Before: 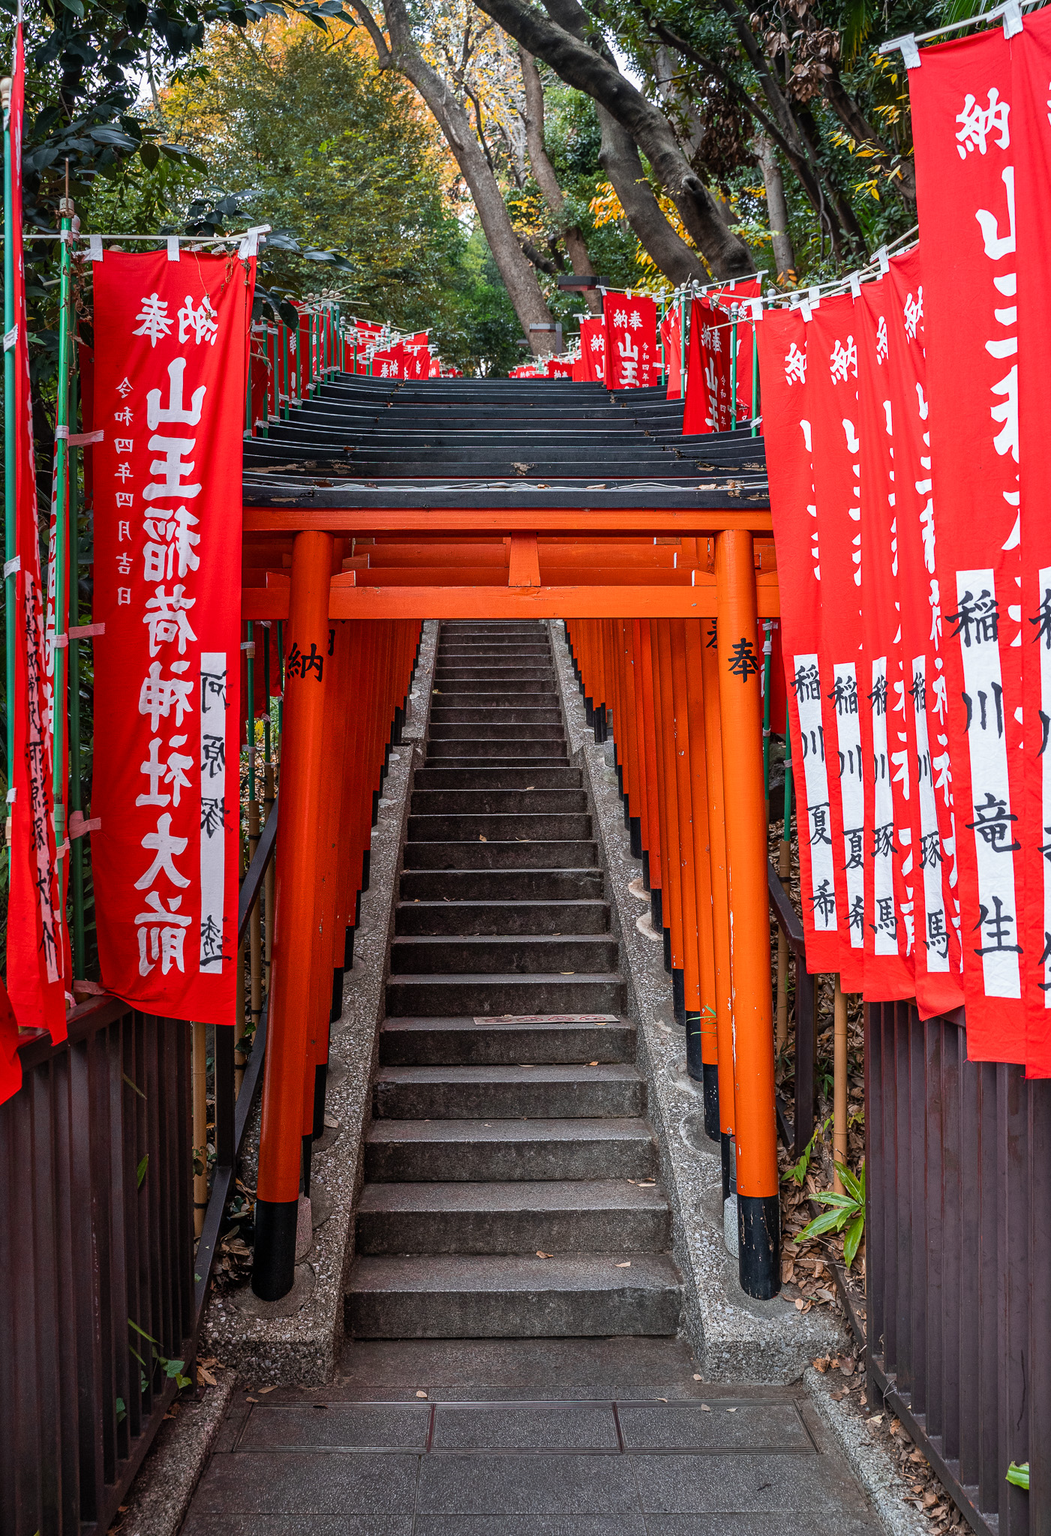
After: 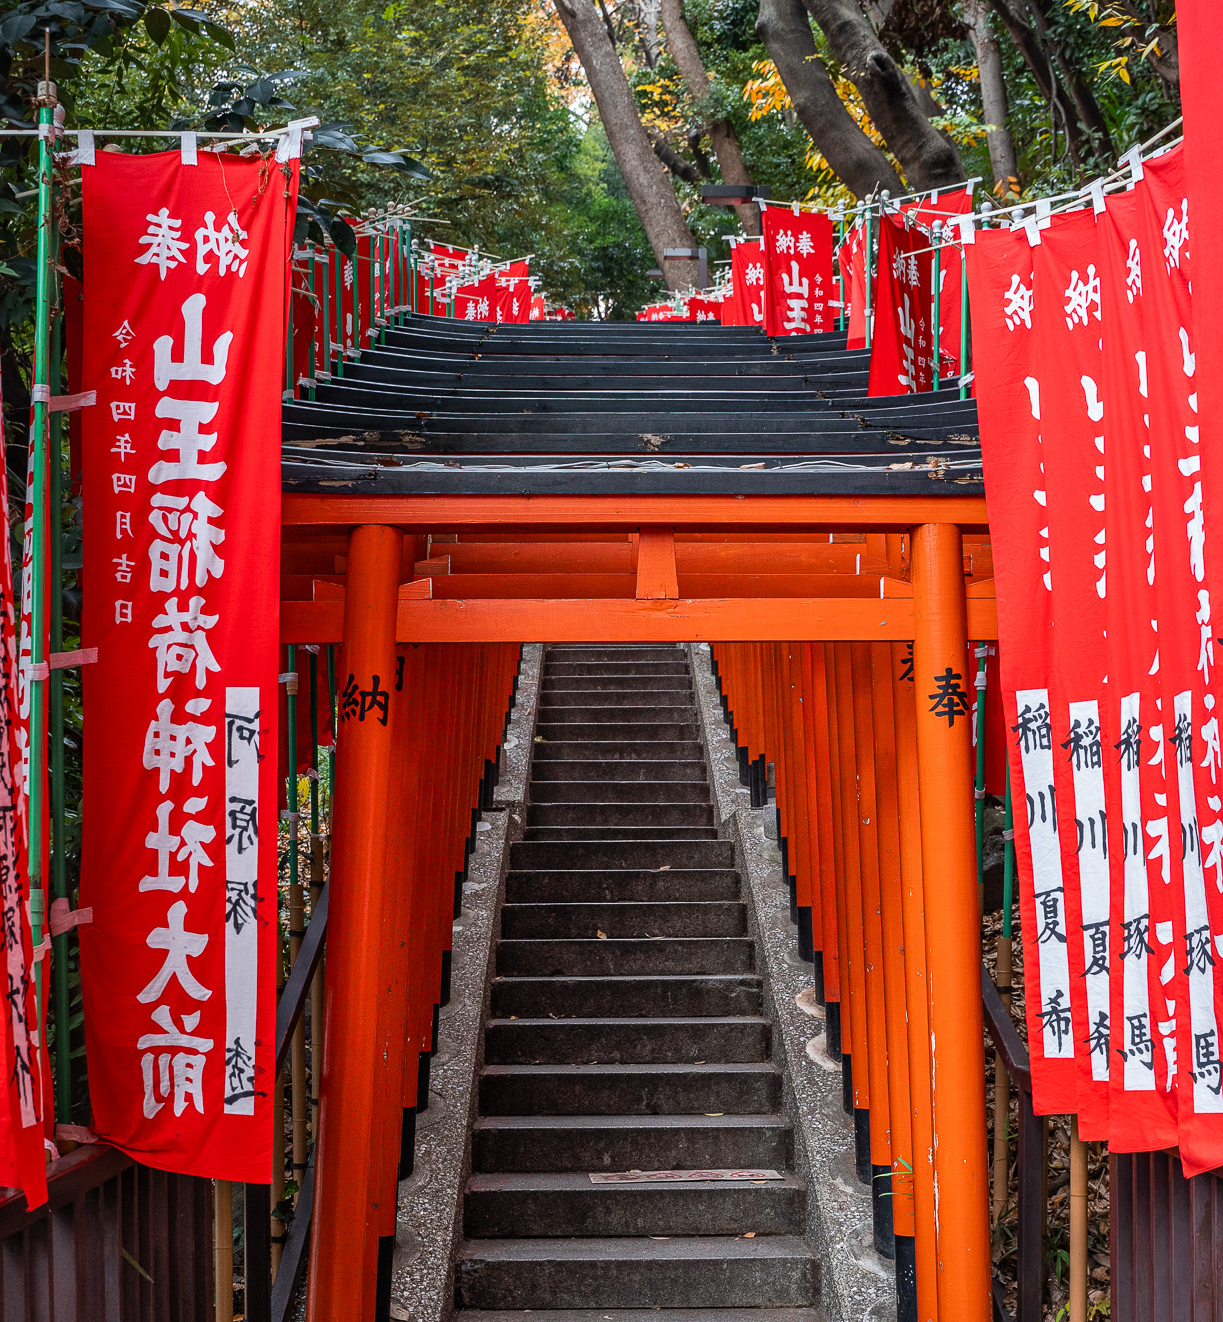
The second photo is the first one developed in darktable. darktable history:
crop: left 3.015%, top 8.969%, right 9.647%, bottom 26.457%
